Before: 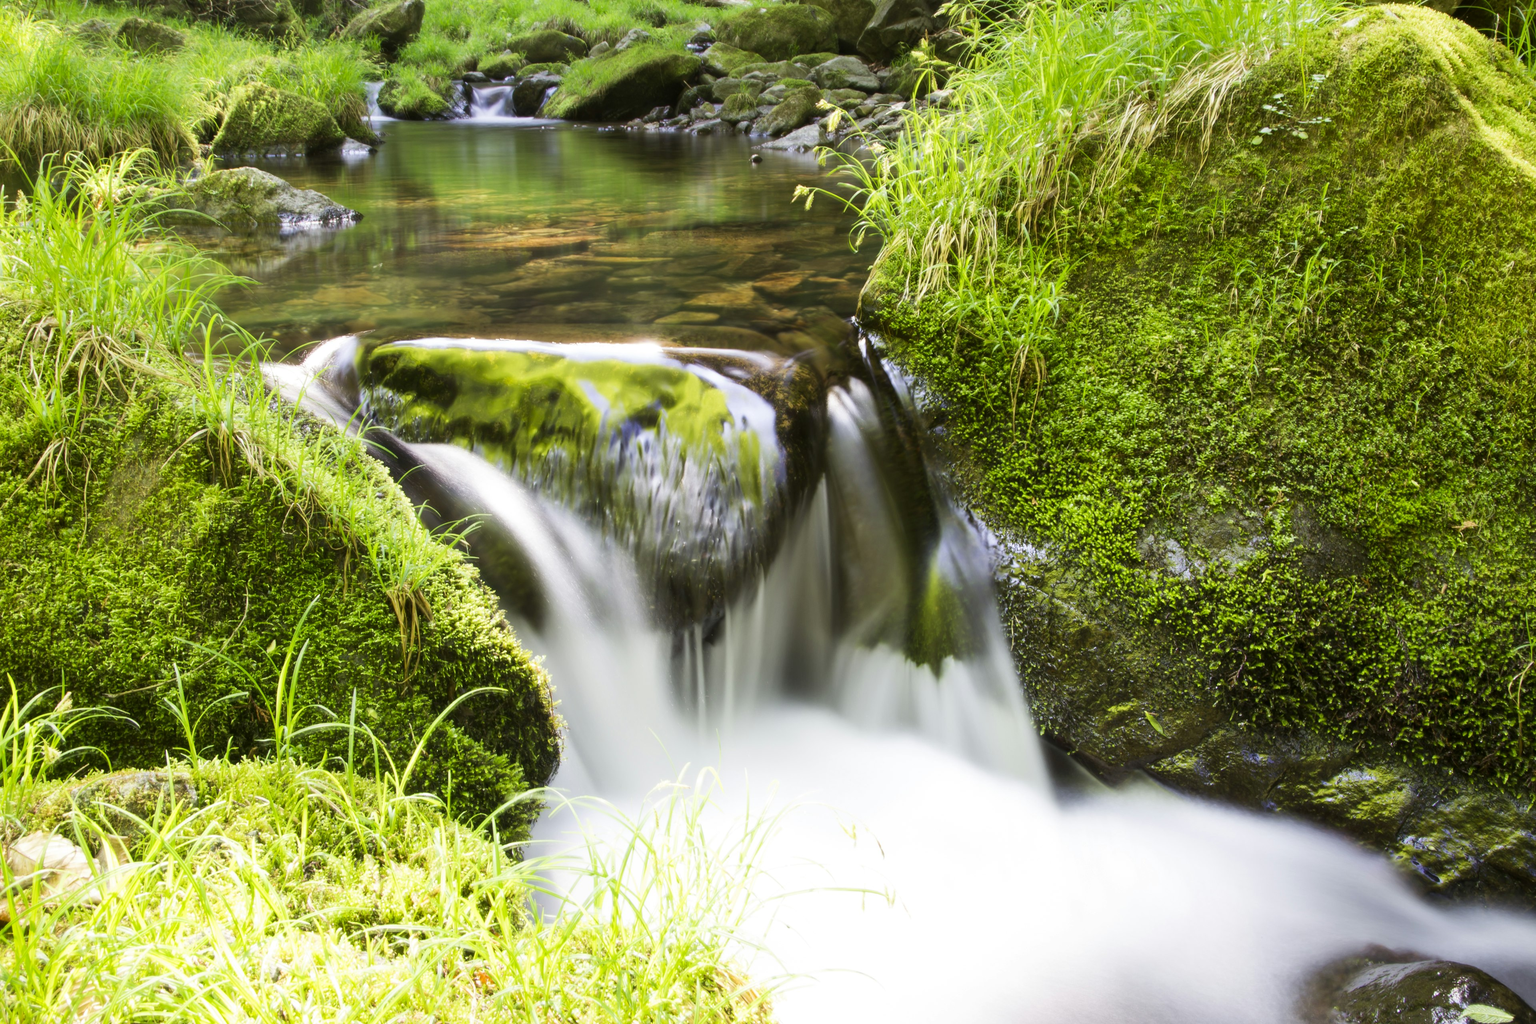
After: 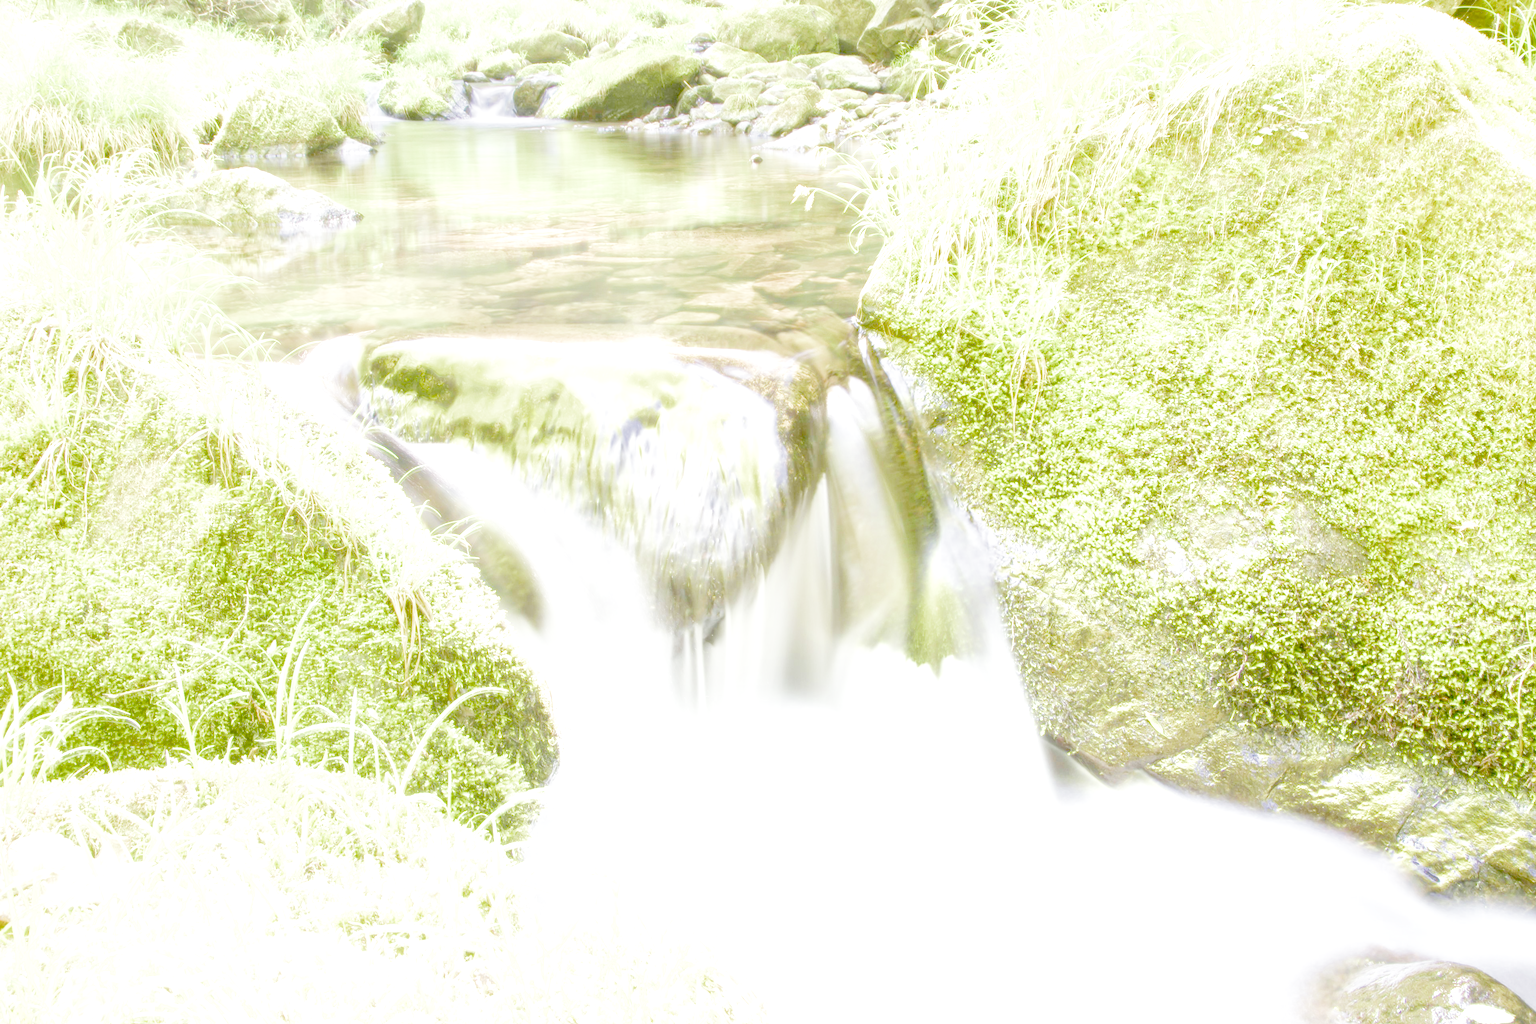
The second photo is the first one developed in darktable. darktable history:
exposure: exposure 0.6 EV, compensate highlight preservation false
local contrast: highlights 20%, detail 150%
color balance: output saturation 120%
filmic rgb: middle gray luminance 4.29%, black relative exposure -13 EV, white relative exposure 5 EV, threshold 6 EV, target black luminance 0%, hardness 5.19, latitude 59.69%, contrast 0.767, highlights saturation mix 5%, shadows ↔ highlights balance 25.95%, add noise in highlights 0, color science v3 (2019), use custom middle-gray values true, iterations of high-quality reconstruction 0, contrast in highlights soft, enable highlight reconstruction true
